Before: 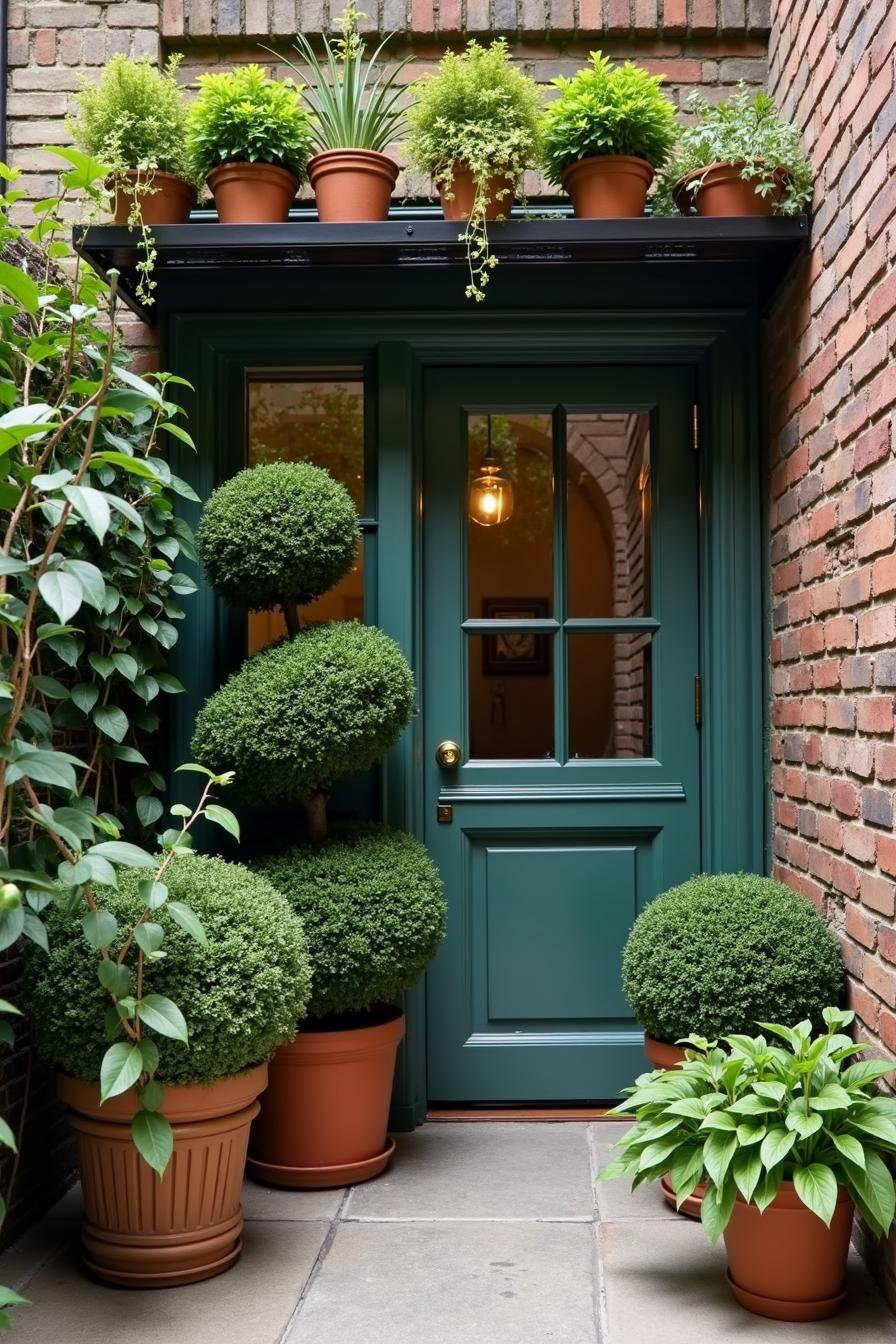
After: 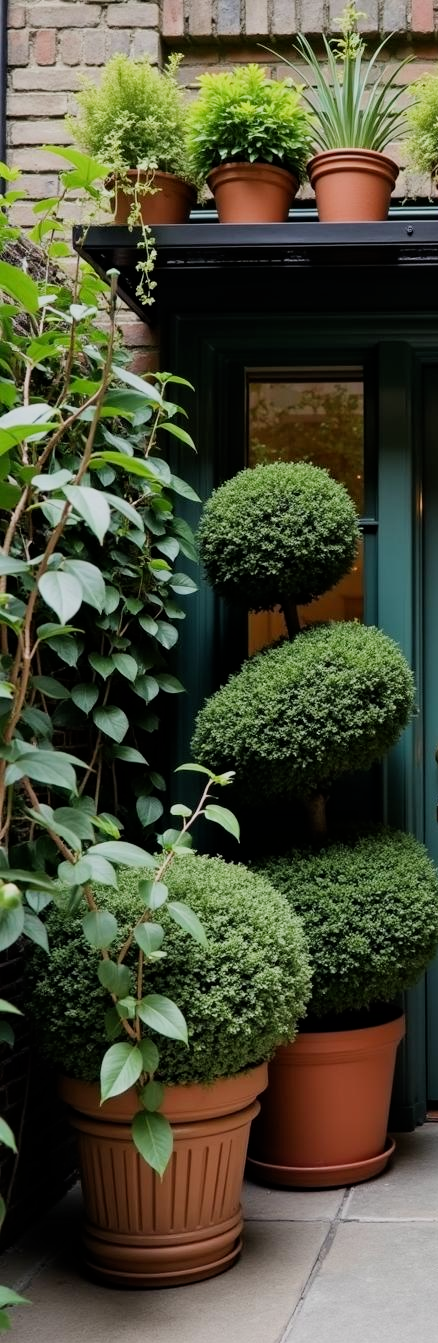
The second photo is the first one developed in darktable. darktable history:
crop and rotate: left 0.005%, top 0%, right 51.036%
filmic rgb: black relative exposure -8.03 EV, white relative exposure 3.95 EV, hardness 4.15, contrast 0.996
